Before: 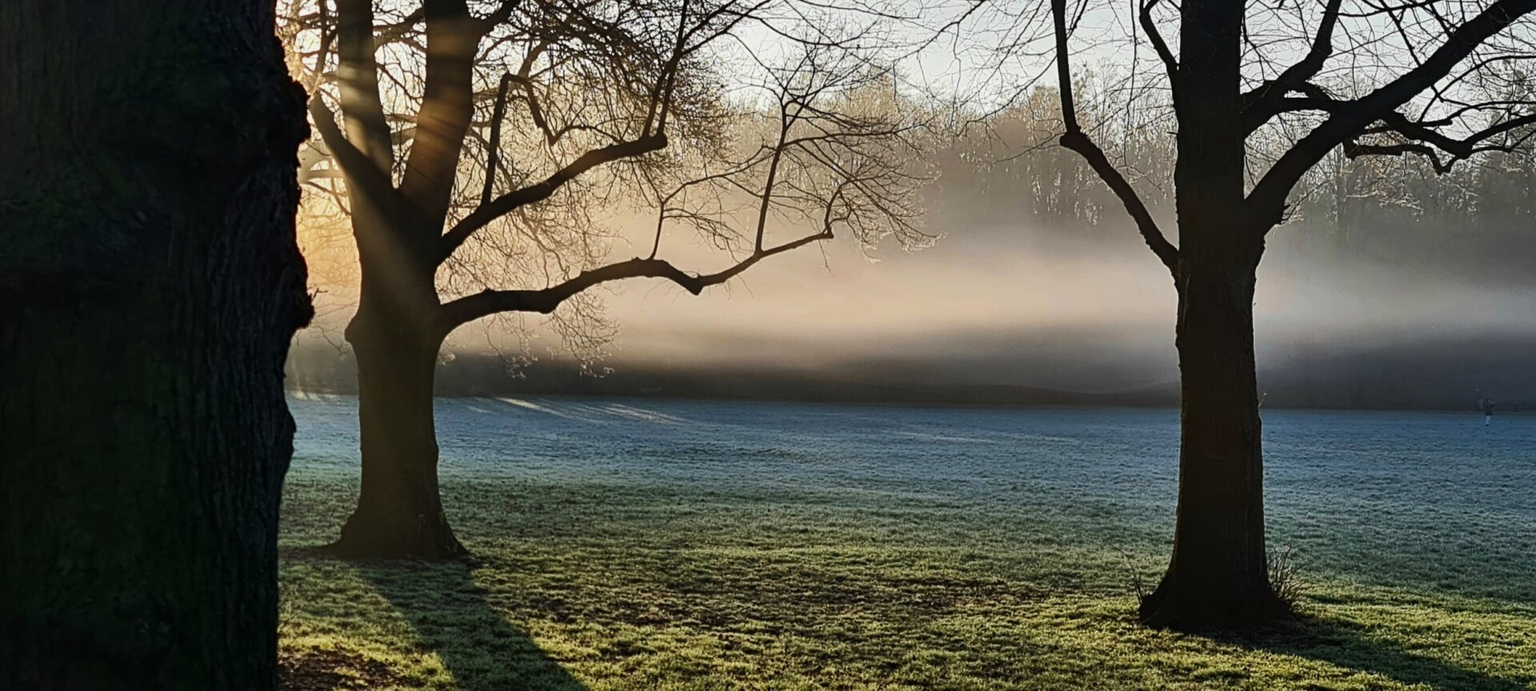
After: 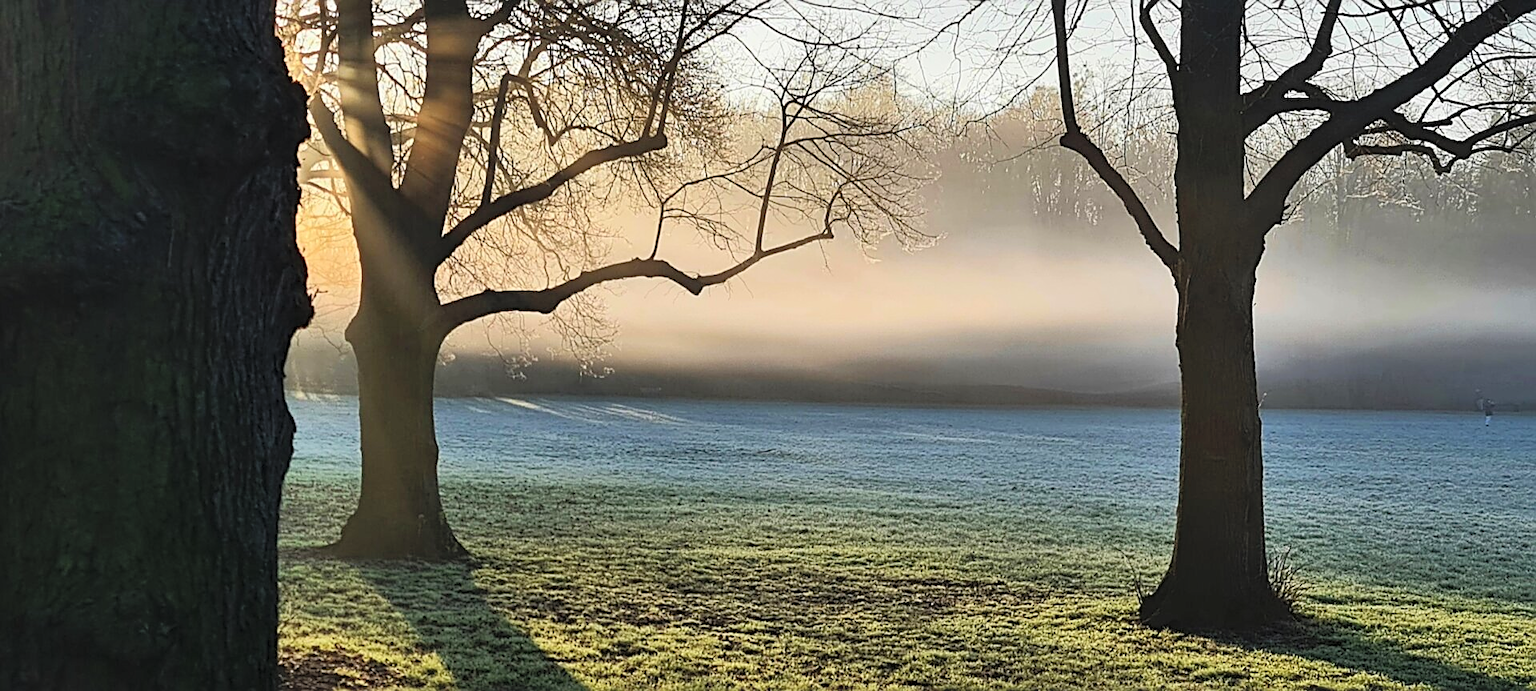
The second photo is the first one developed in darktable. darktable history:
sharpen: on, module defaults
contrast brightness saturation: contrast 0.095, brightness 0.297, saturation 0.144
